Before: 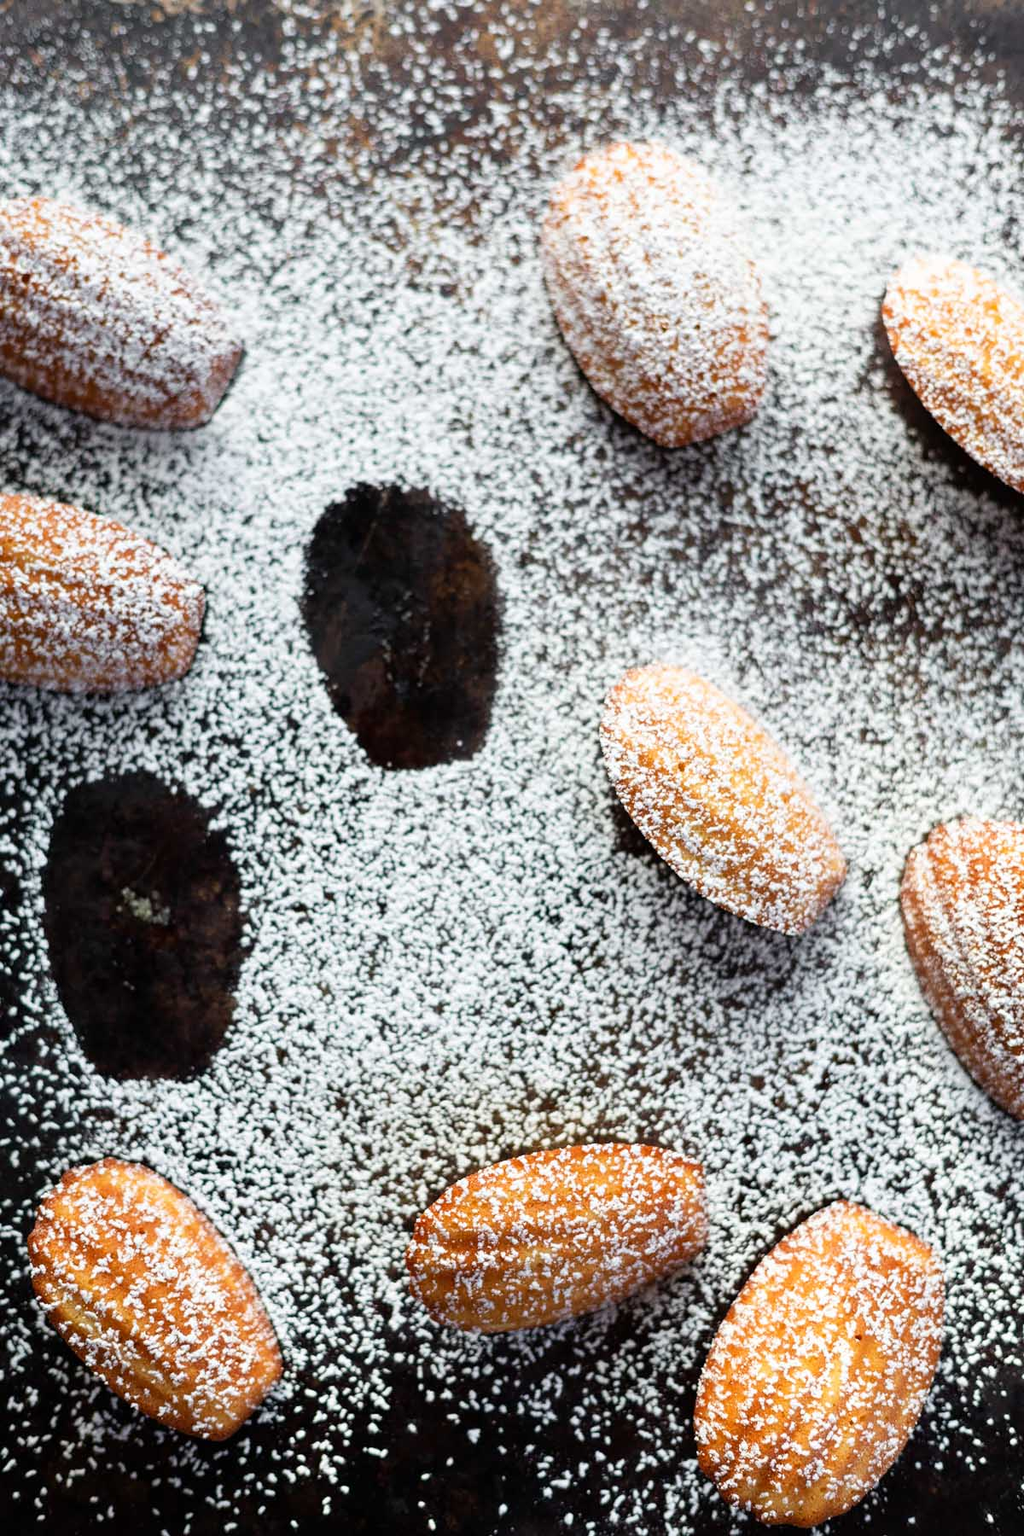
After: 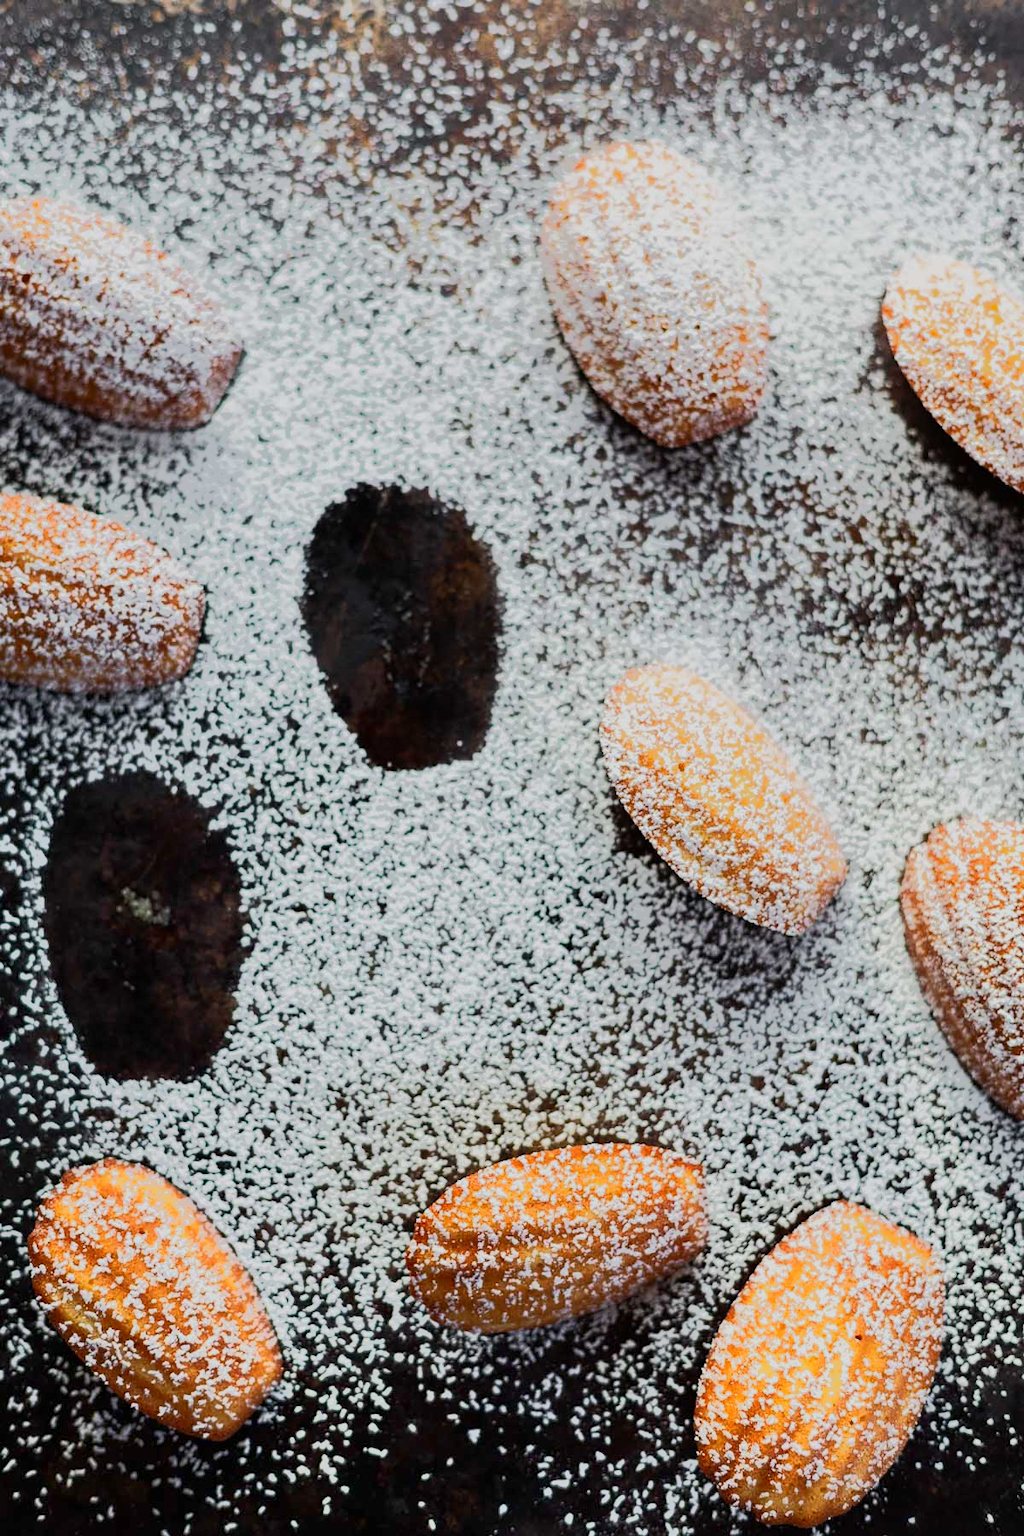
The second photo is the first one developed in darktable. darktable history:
contrast brightness saturation: contrast 0.039, saturation 0.074
color balance rgb: perceptual saturation grading › global saturation -0.856%
tone equalizer: -7 EV -0.646 EV, -6 EV 0.994 EV, -5 EV -0.456 EV, -4 EV 0.421 EV, -3 EV 0.407 EV, -2 EV 0.161 EV, -1 EV -0.172 EV, +0 EV -0.41 EV, smoothing diameter 24.89%, edges refinement/feathering 5.88, preserve details guided filter
